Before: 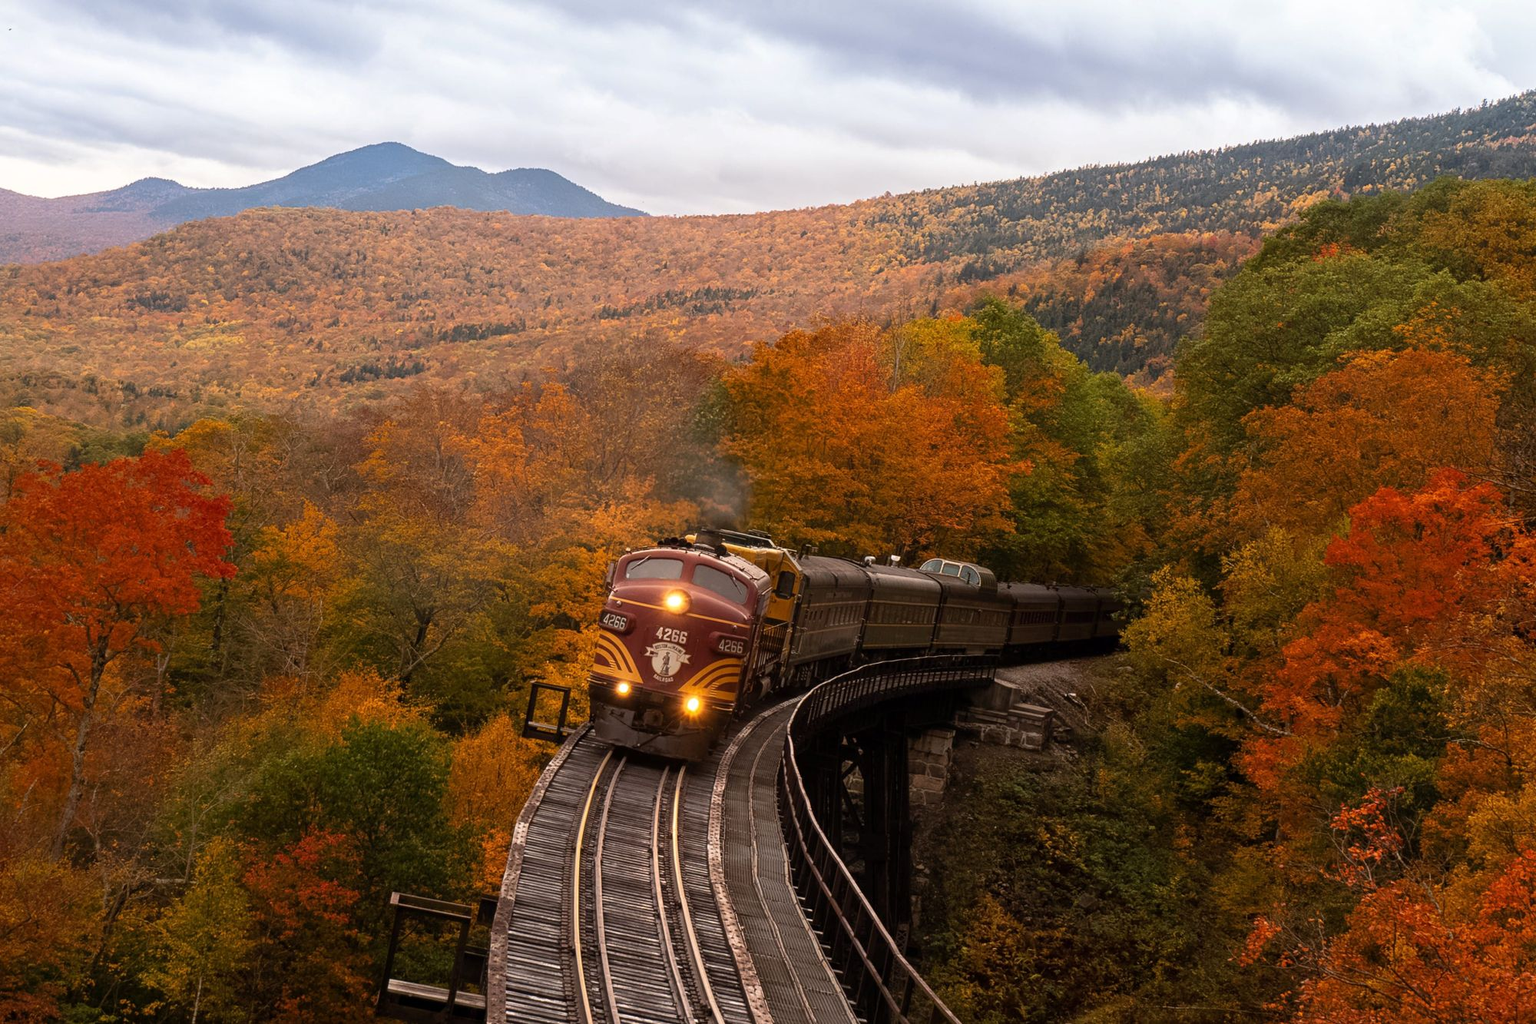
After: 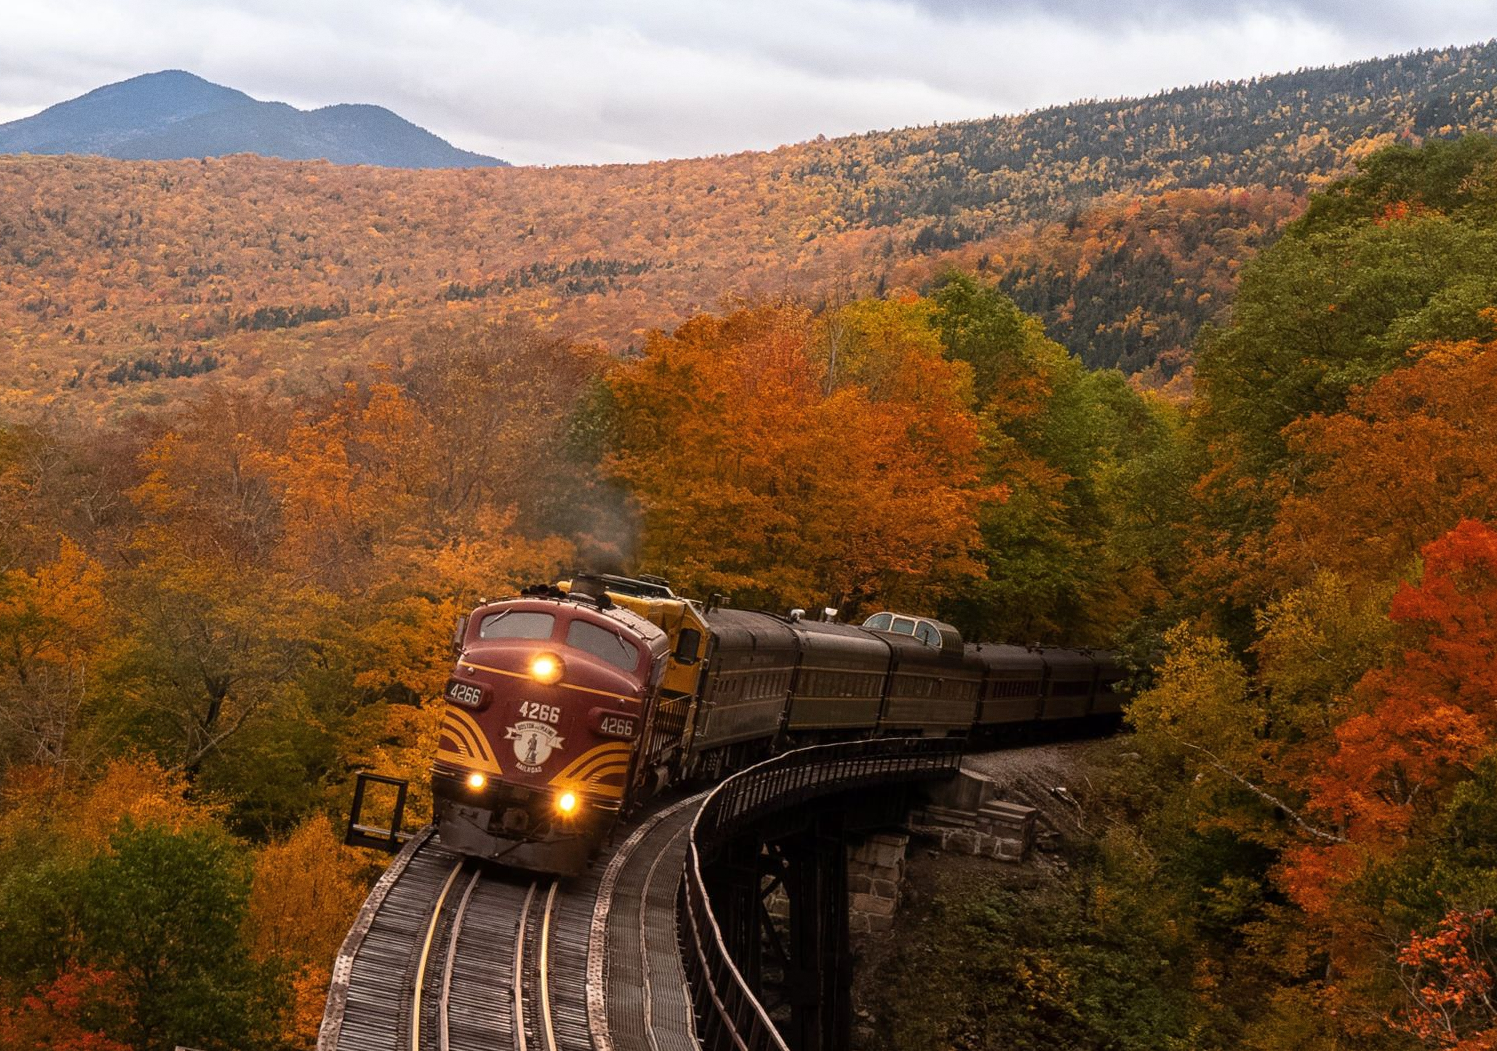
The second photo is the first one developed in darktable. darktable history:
crop: left 16.768%, top 8.653%, right 8.362%, bottom 12.485%
grain: coarseness 0.09 ISO, strength 16.61%
exposure: compensate highlight preservation false
color balance rgb: linear chroma grading › global chroma -0.67%, saturation formula JzAzBz (2021)
